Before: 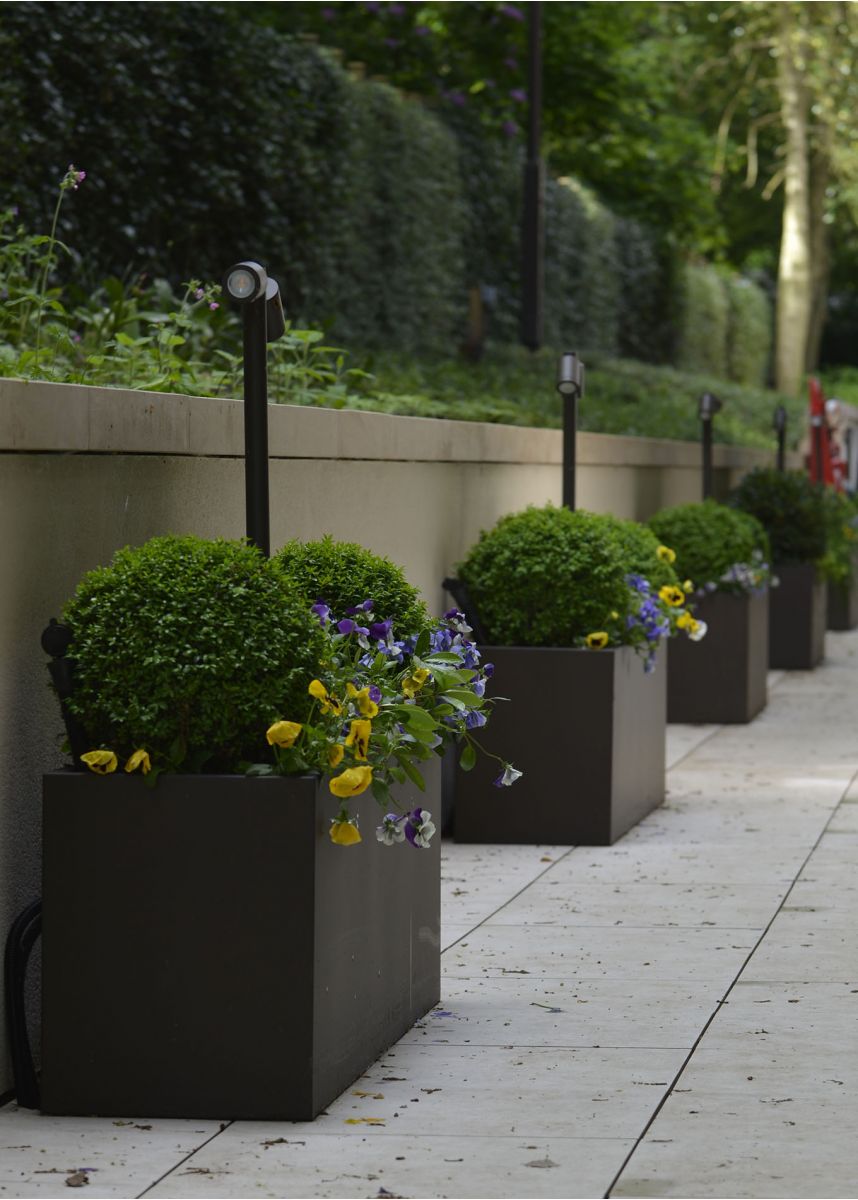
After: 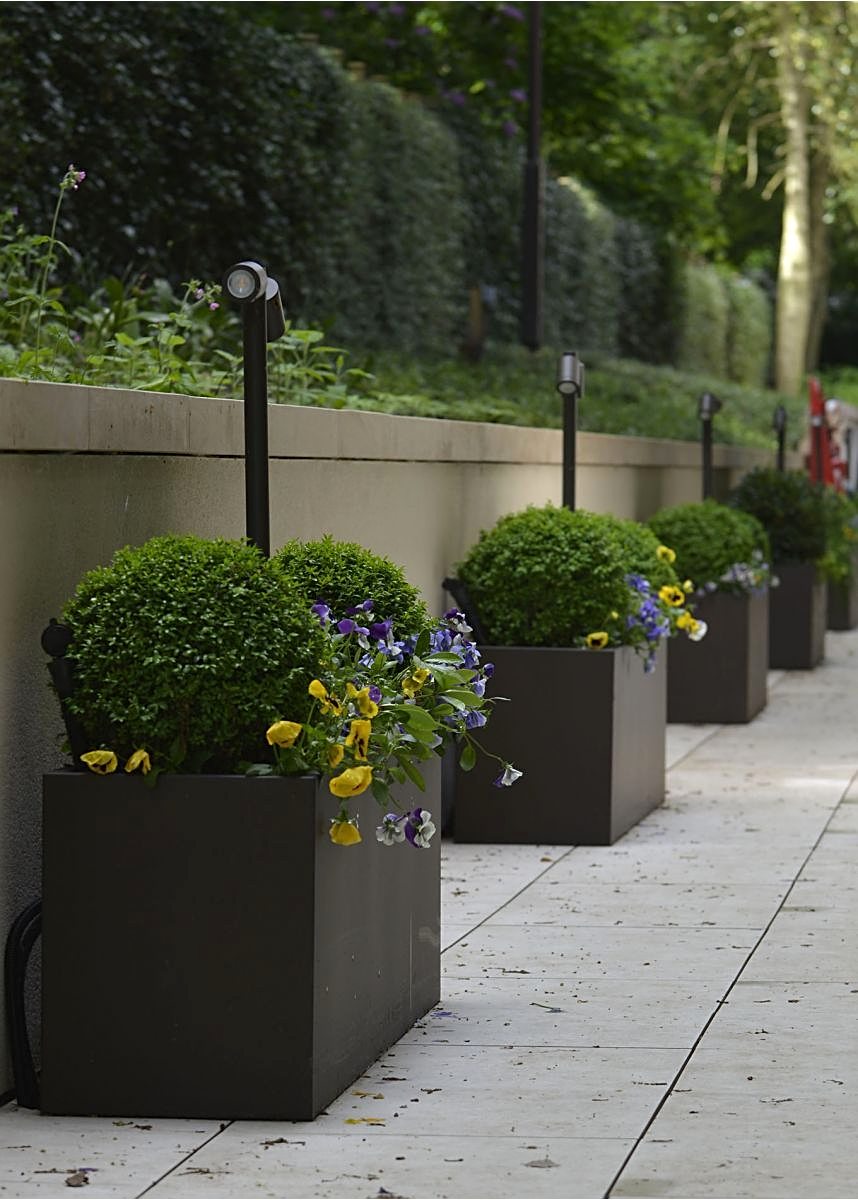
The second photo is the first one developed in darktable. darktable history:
exposure: exposure 0.202 EV, compensate exposure bias true, compensate highlight preservation false
sharpen: on, module defaults
